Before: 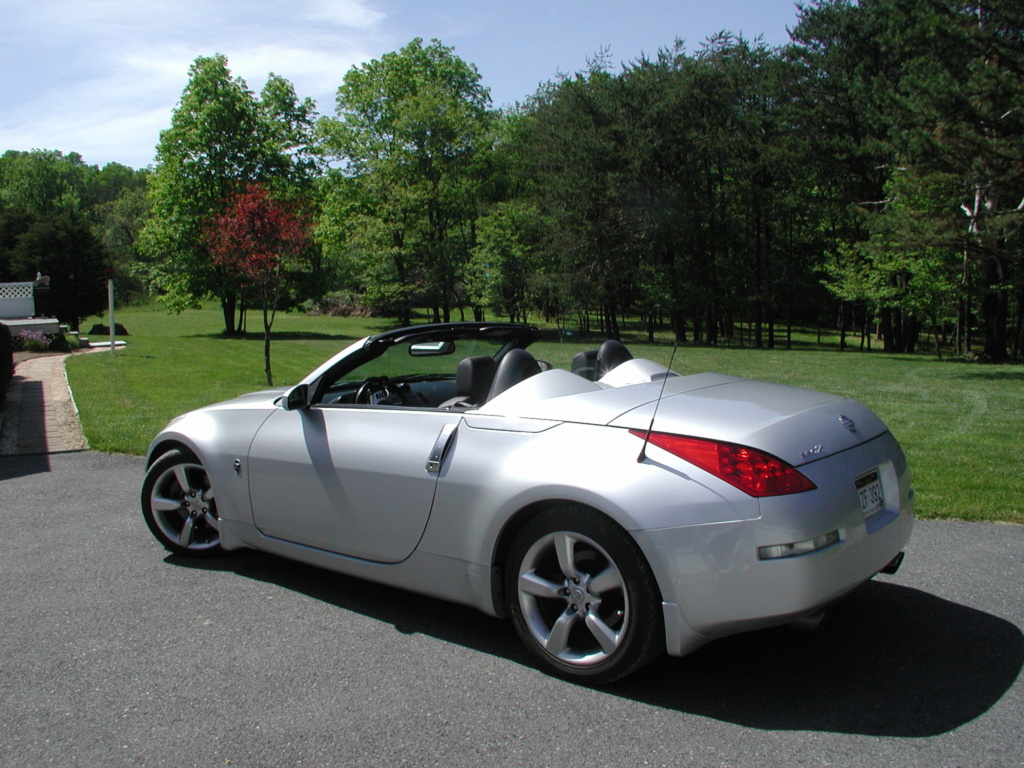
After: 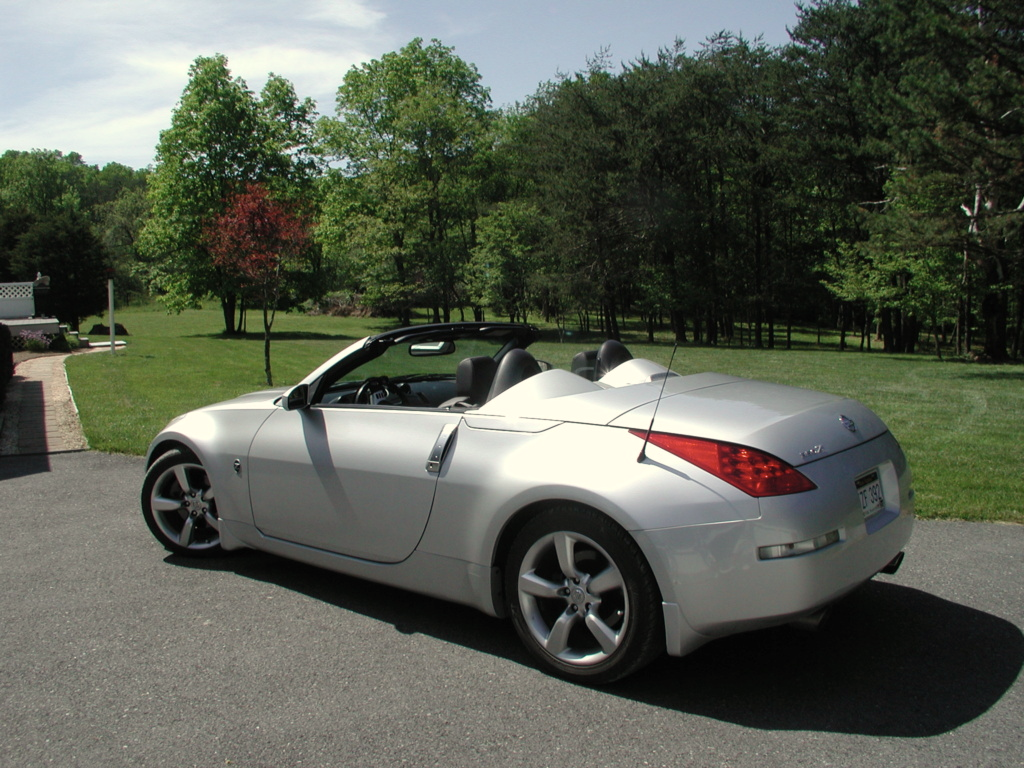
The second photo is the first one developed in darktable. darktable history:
color correction: saturation 0.85
white balance: red 1.029, blue 0.92
